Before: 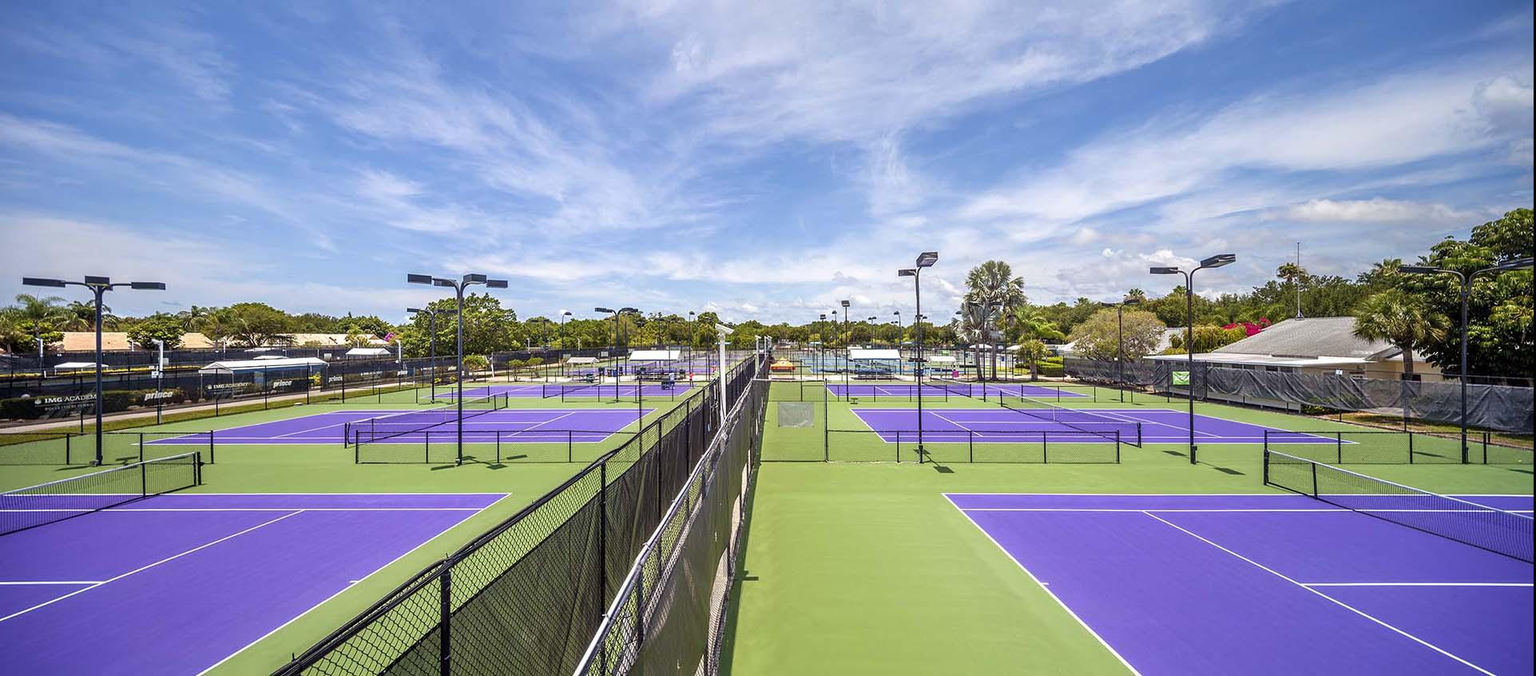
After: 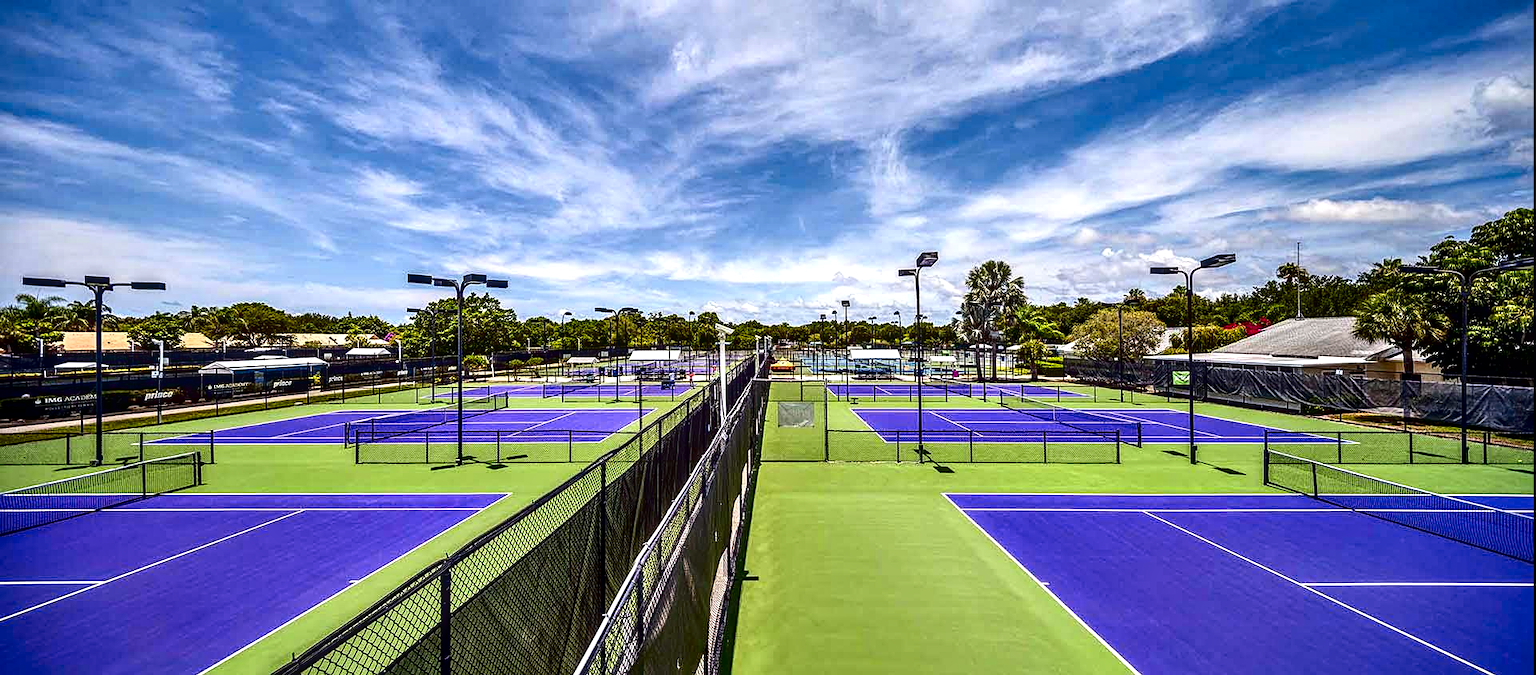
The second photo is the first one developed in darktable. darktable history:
contrast brightness saturation: contrast 0.216, brightness -0.187, saturation 0.23
shadows and highlights: shadows 25.81, highlights -25.35
sharpen: amount 0.217
local contrast: highlights 29%, detail 130%
contrast equalizer: octaves 7, y [[0.6 ×6], [0.55 ×6], [0 ×6], [0 ×6], [0 ×6]]
